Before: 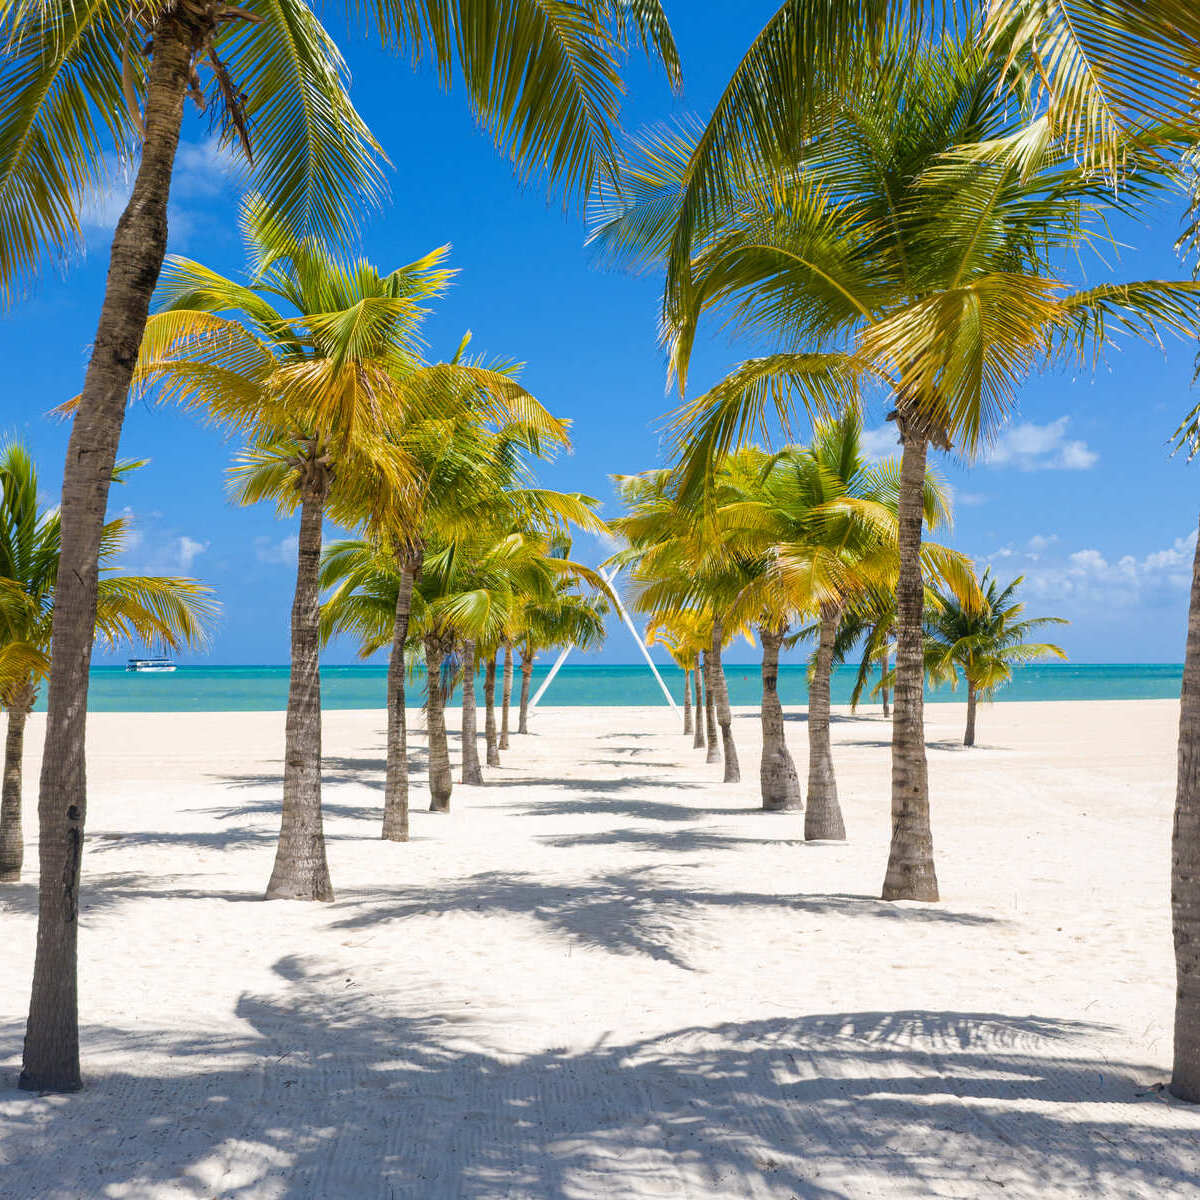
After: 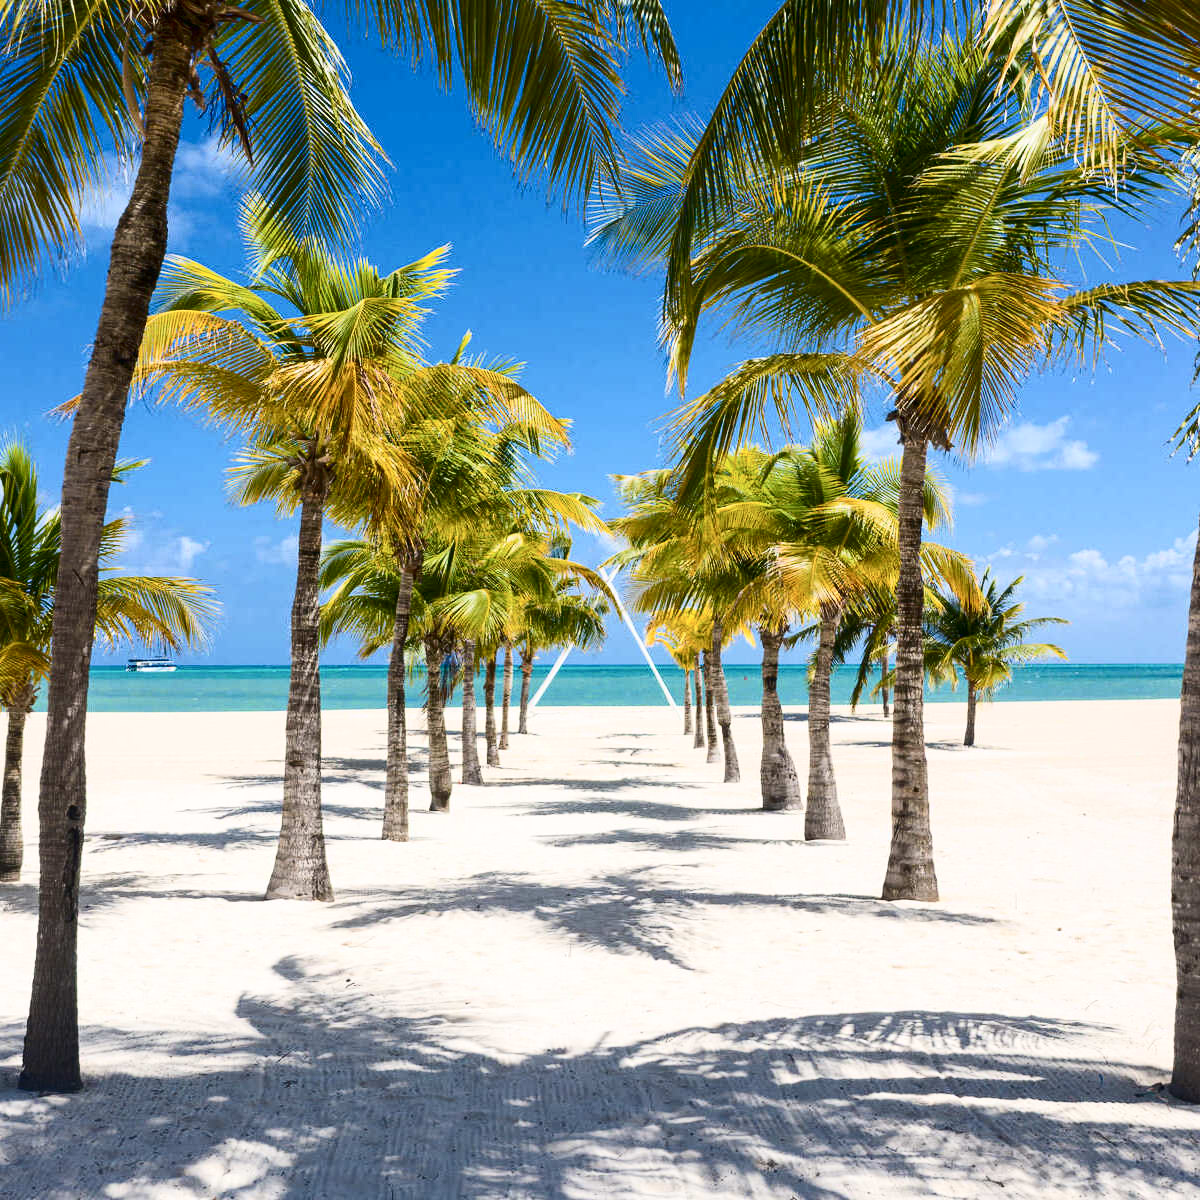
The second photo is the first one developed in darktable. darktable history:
contrast brightness saturation: contrast 0.298
